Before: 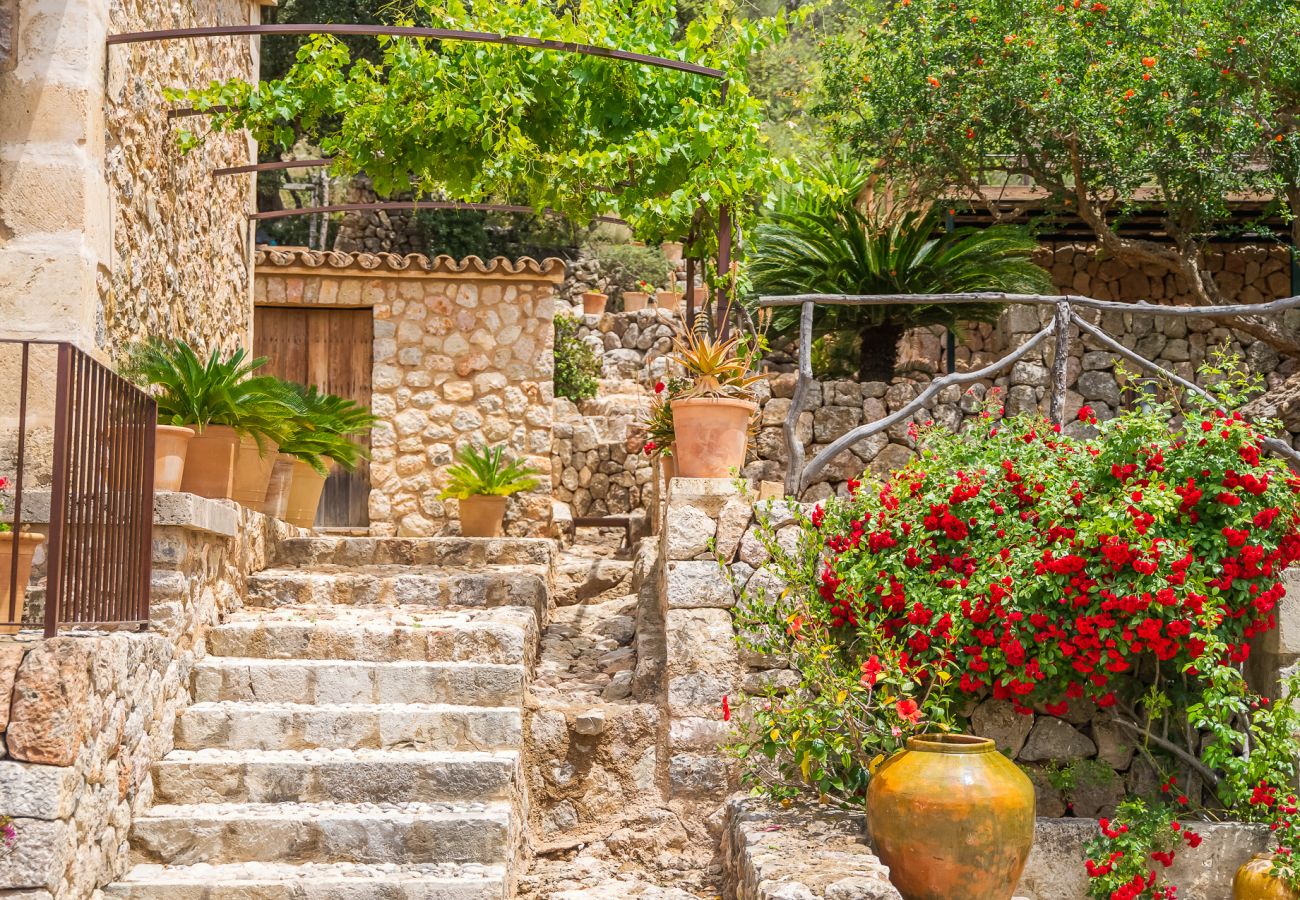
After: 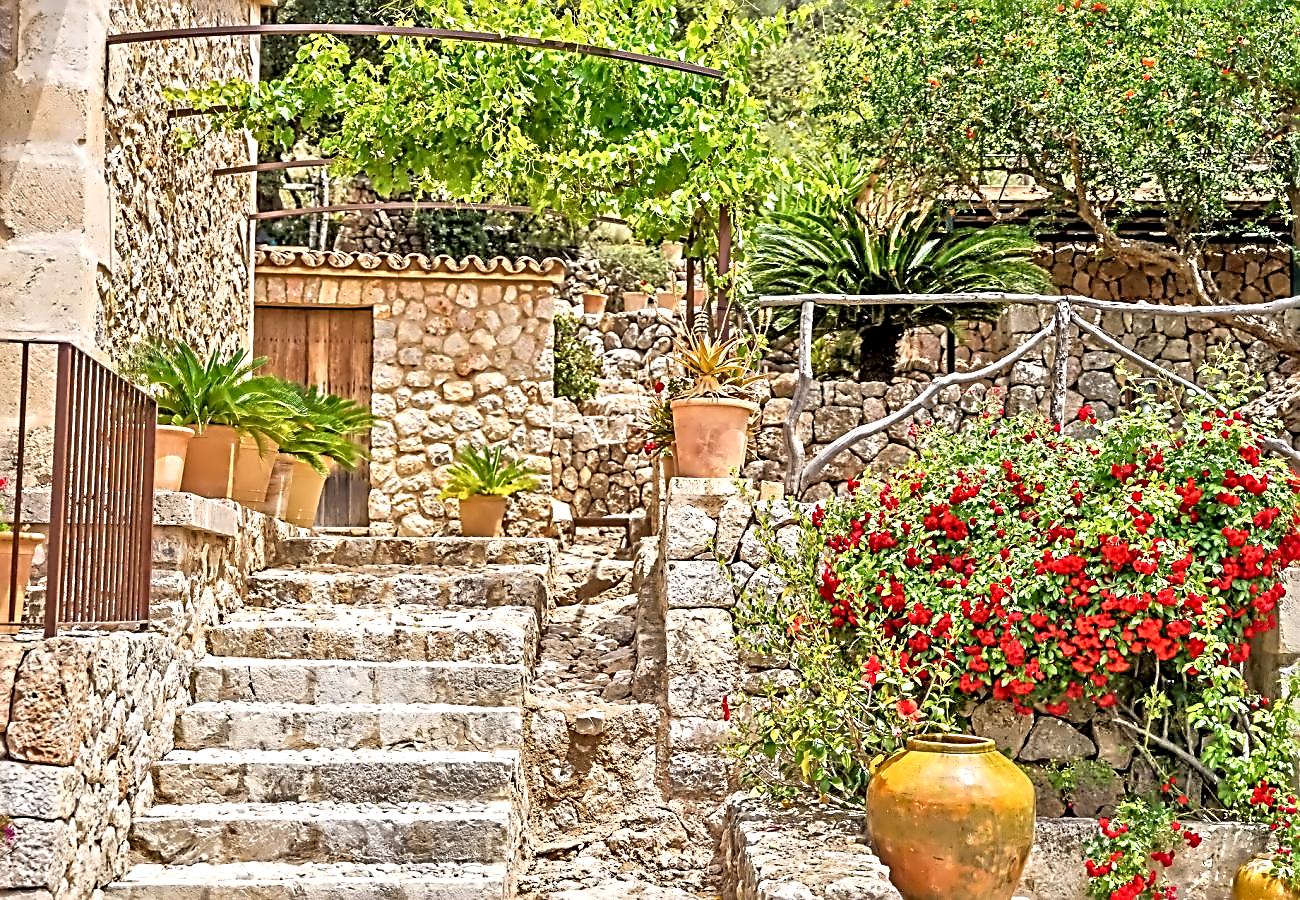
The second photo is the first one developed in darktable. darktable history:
sharpen: radius 3.025, amount 0.757
contrast equalizer: octaves 7, y [[0.5, 0.542, 0.583, 0.625, 0.667, 0.708], [0.5 ×6], [0.5 ×6], [0, 0.033, 0.067, 0.1, 0.133, 0.167], [0, 0.05, 0.1, 0.15, 0.2, 0.25]]
tone equalizer: -7 EV 0.15 EV, -6 EV 0.6 EV, -5 EV 1.15 EV, -4 EV 1.33 EV, -3 EV 1.15 EV, -2 EV 0.6 EV, -1 EV 0.15 EV, mask exposure compensation -0.5 EV
